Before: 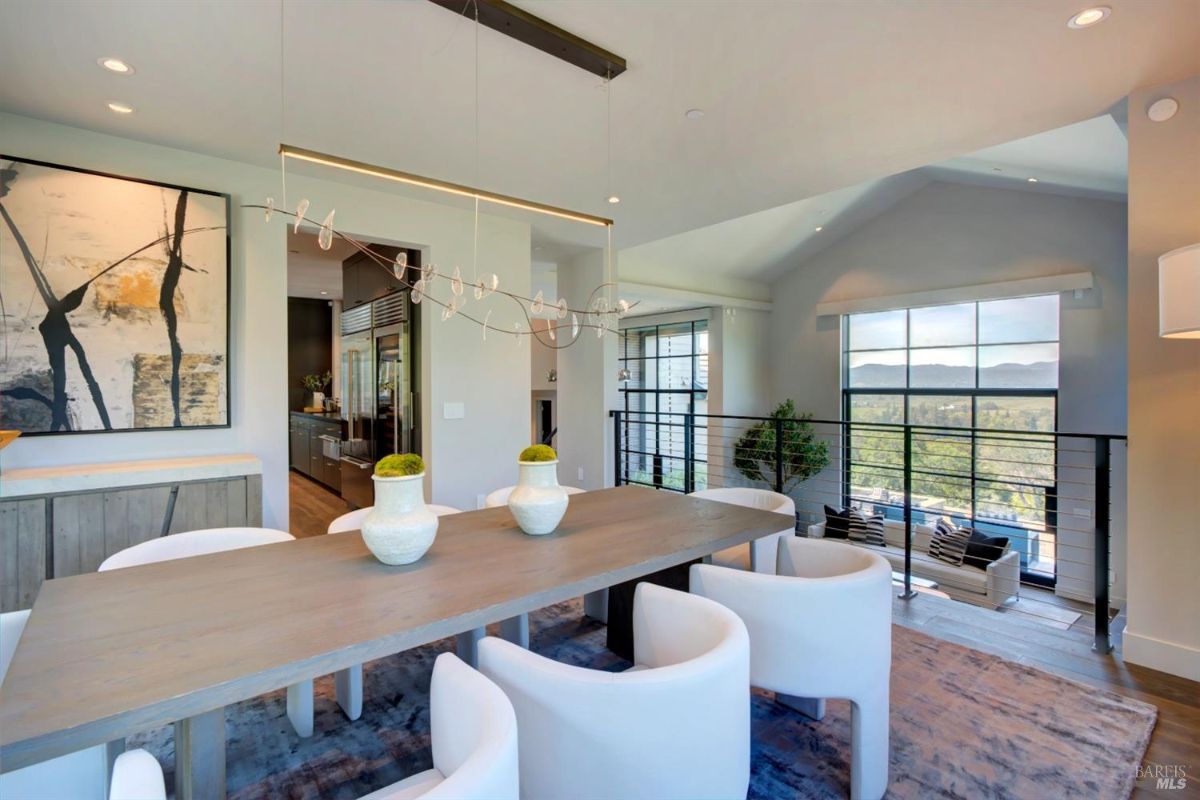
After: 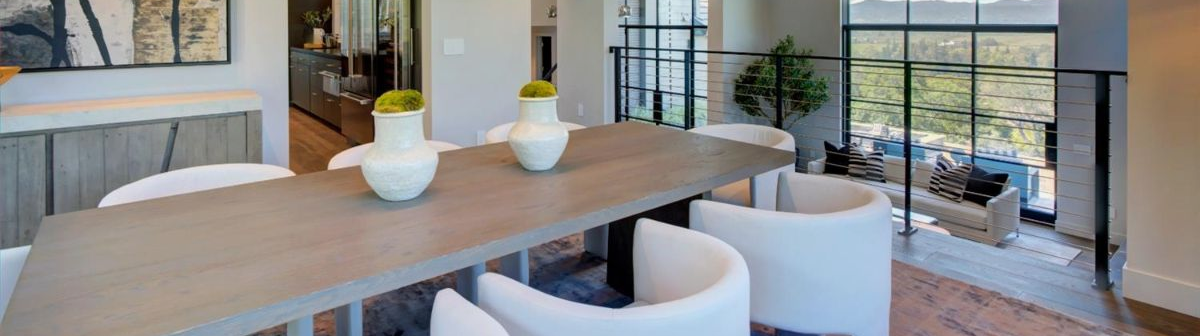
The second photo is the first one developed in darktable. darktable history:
exposure: exposure -0.151 EV, compensate highlight preservation false
crop: top 45.551%, bottom 12.262%
